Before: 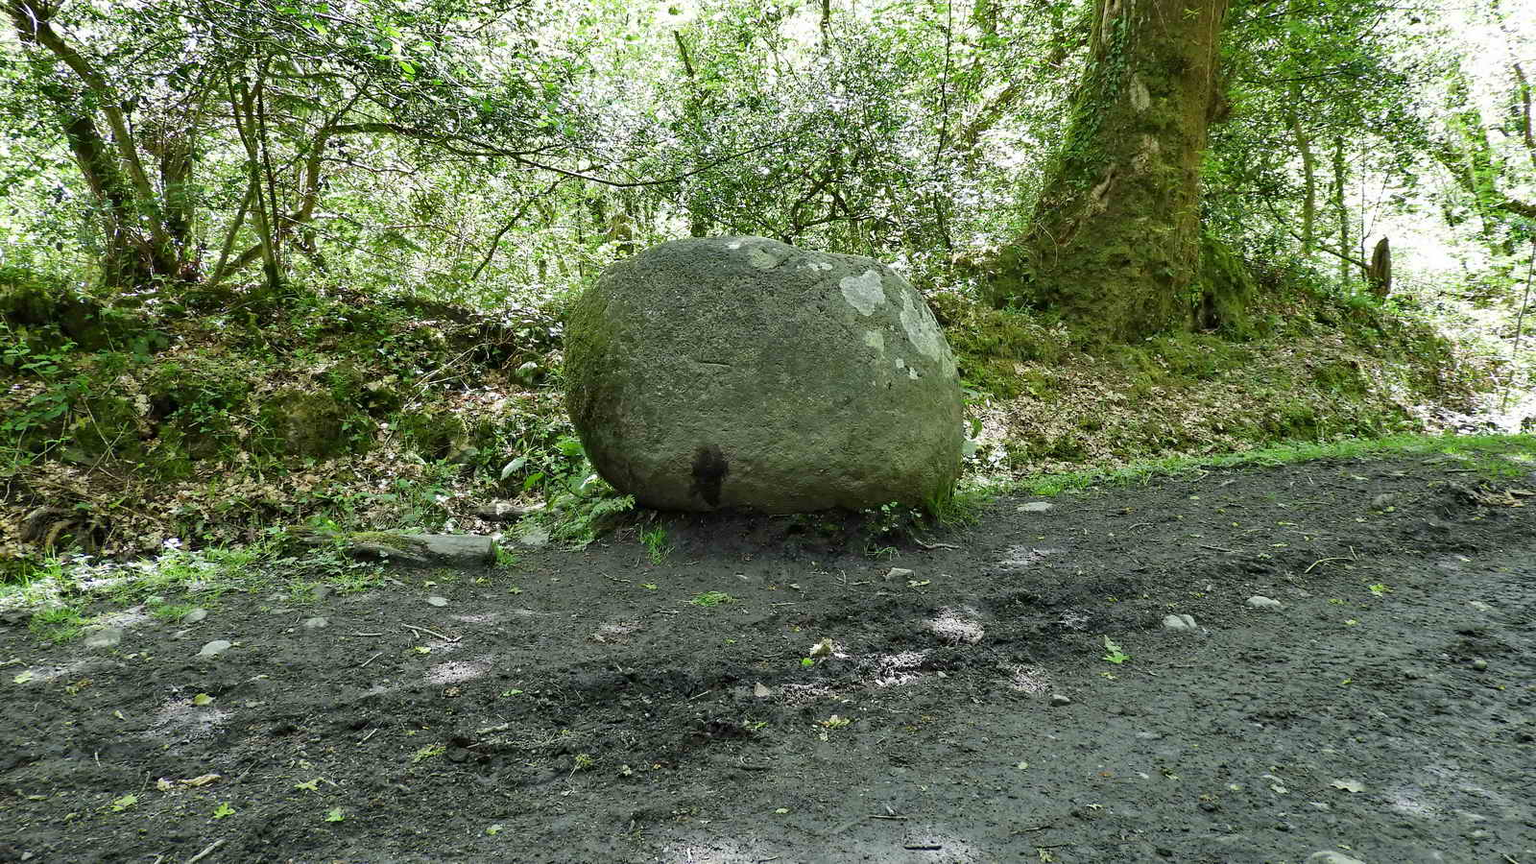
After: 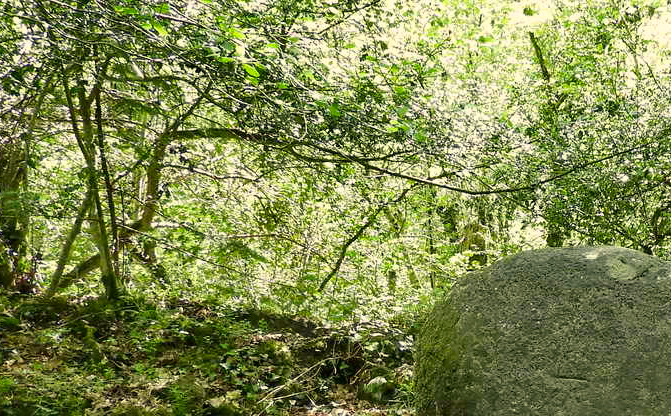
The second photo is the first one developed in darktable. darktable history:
color correction: highlights a* 1.39, highlights b* 17.83
crop and rotate: left 10.817%, top 0.062%, right 47.194%, bottom 53.626%
